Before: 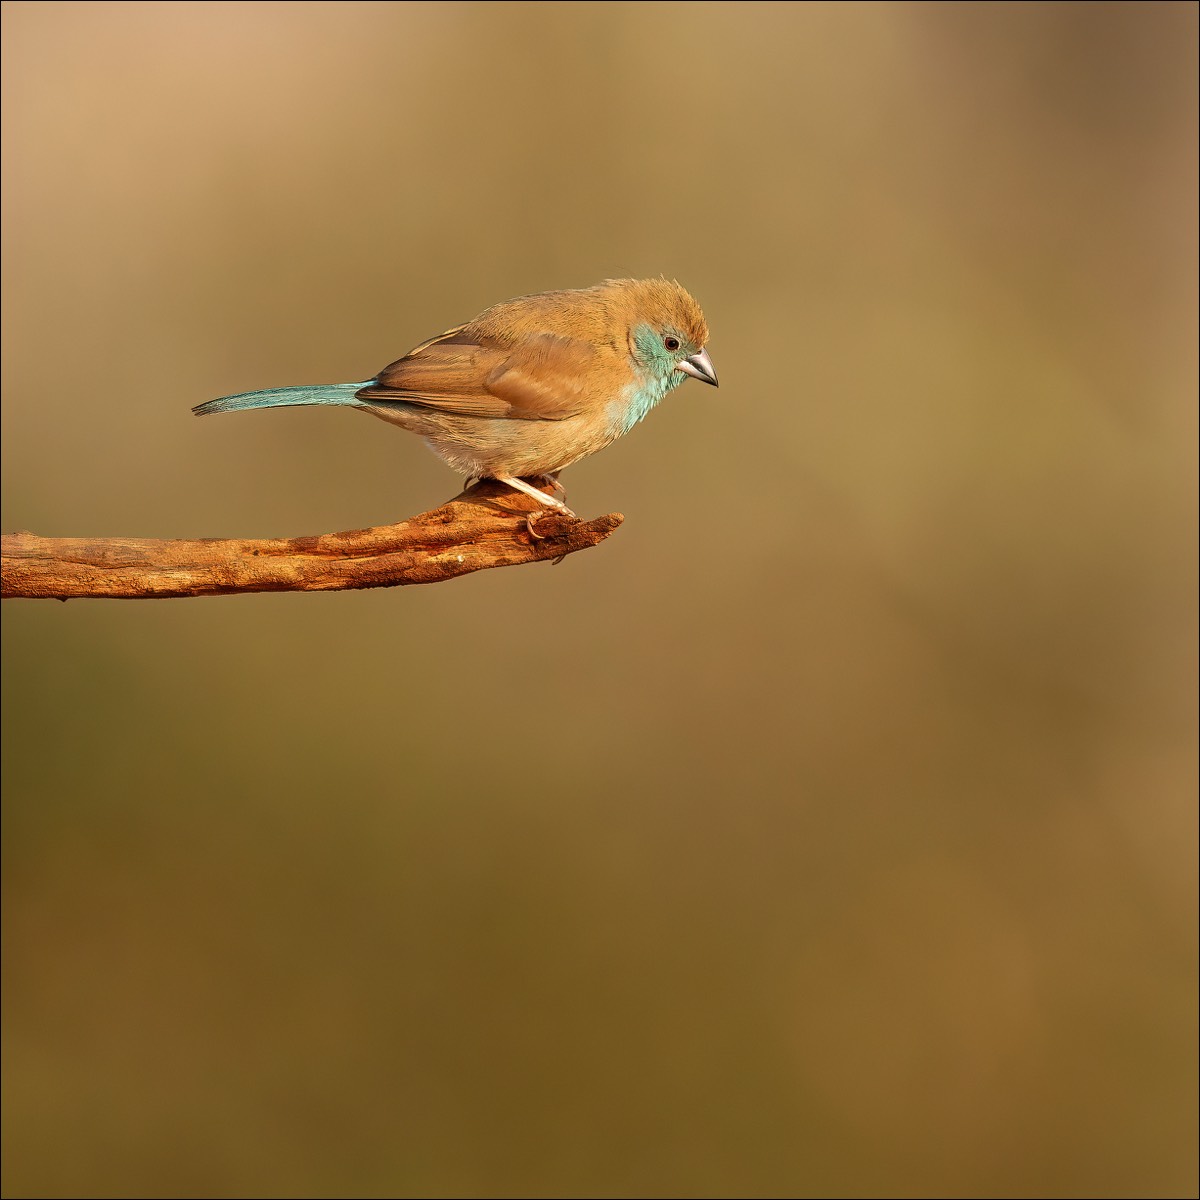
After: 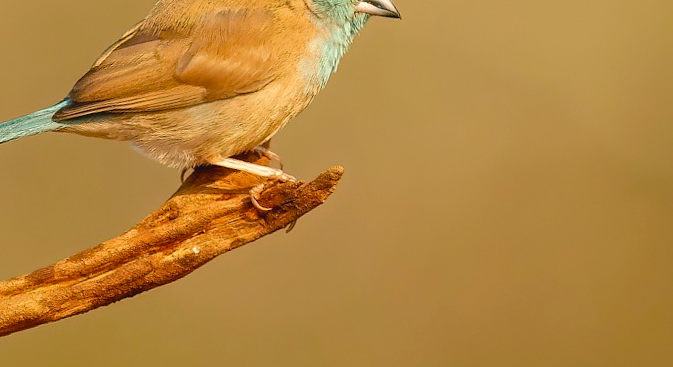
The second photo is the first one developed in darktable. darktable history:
color balance rgb: shadows lift › chroma 2%, shadows lift › hue 219.6°, power › hue 313.2°, highlights gain › chroma 3%, highlights gain › hue 75.6°, global offset › luminance 0.5%, perceptual saturation grading › global saturation 15.33%, perceptual saturation grading › highlights -19.33%, perceptual saturation grading › shadows 20%, global vibrance 20%
crop: left 20.932%, top 15.471%, right 21.848%, bottom 34.081%
rotate and perspective: rotation -14.8°, crop left 0.1, crop right 0.903, crop top 0.25, crop bottom 0.748
